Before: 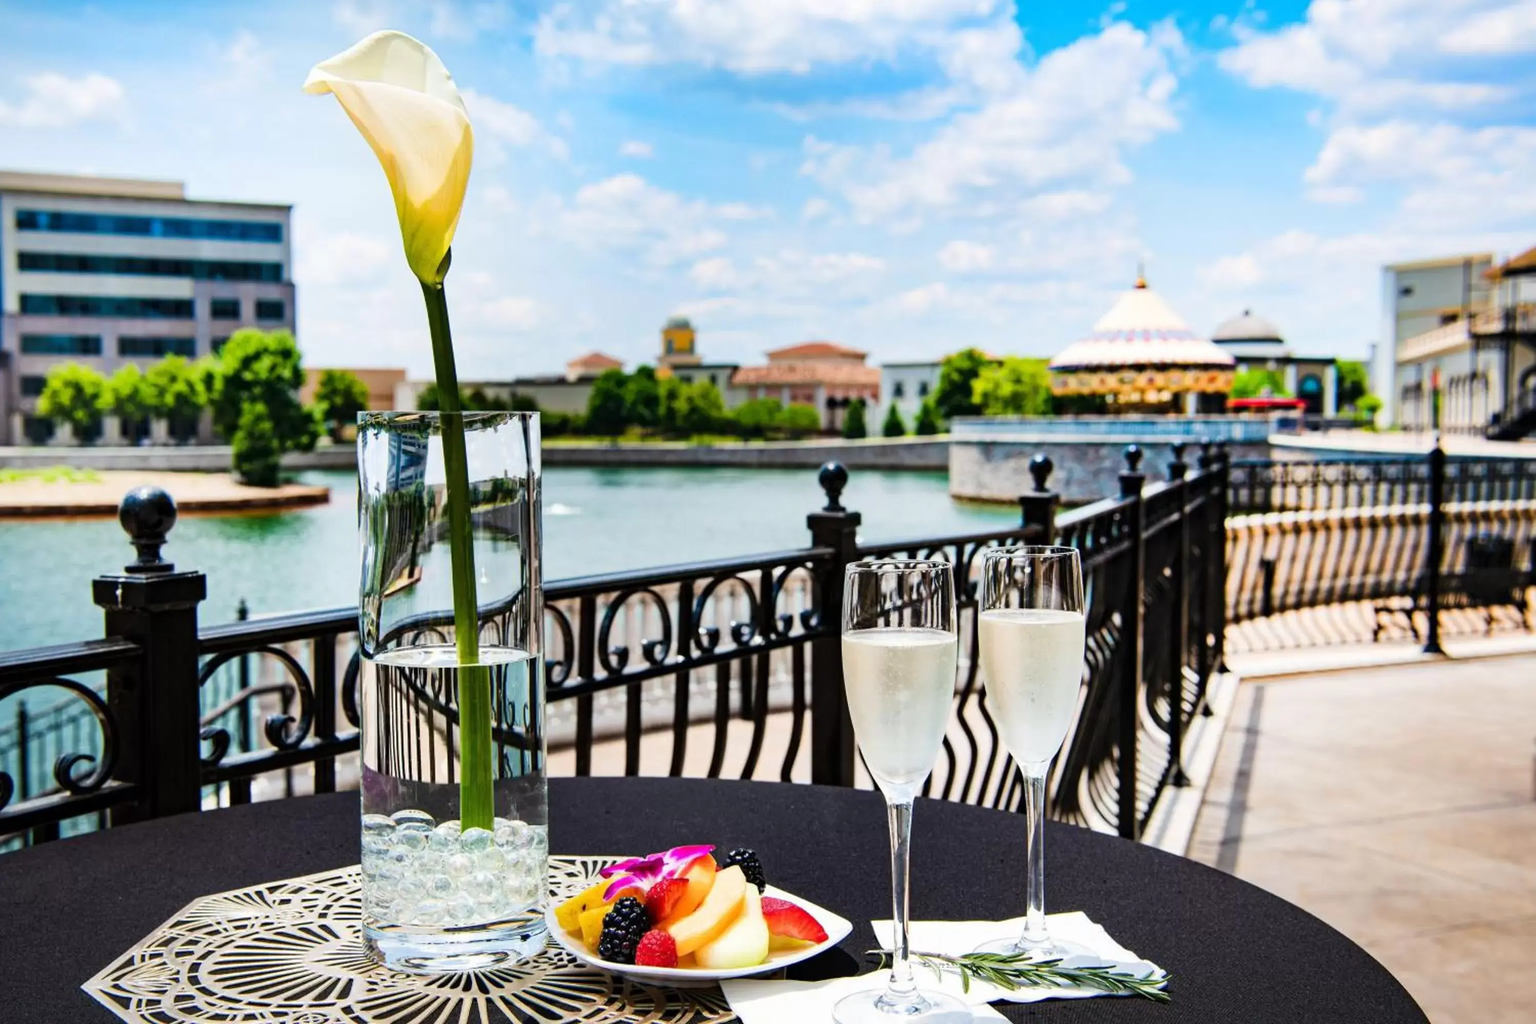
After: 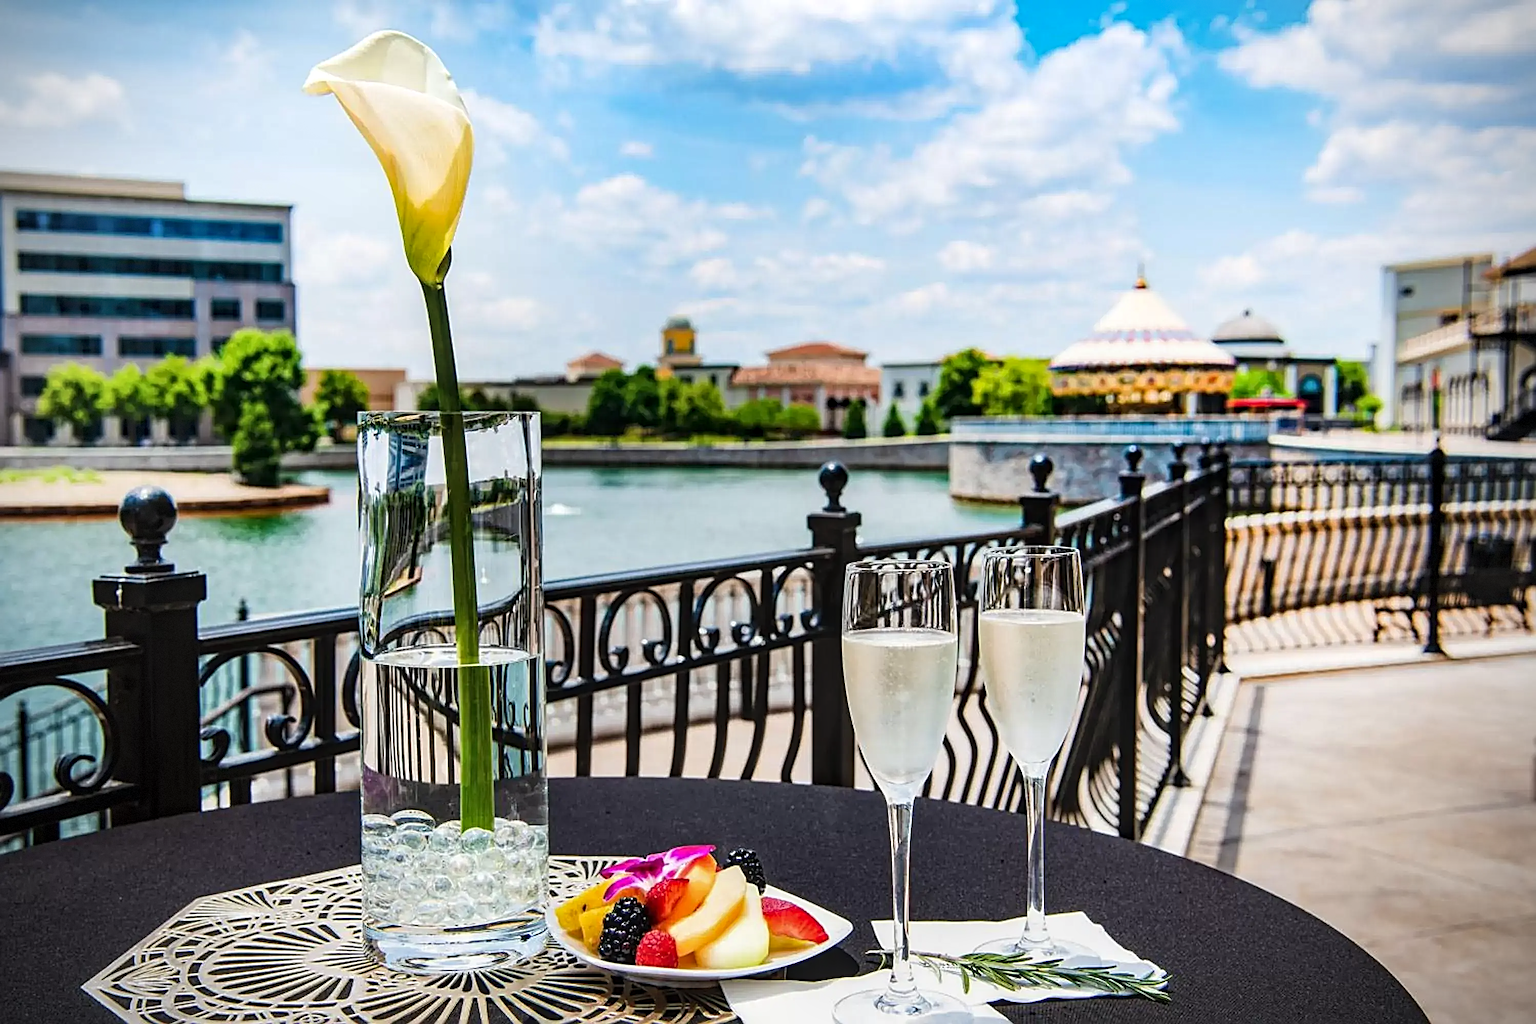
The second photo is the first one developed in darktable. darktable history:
sharpen: radius 2.825, amount 0.727
vignetting: fall-off start 74.61%, fall-off radius 65.99%, center (-0.012, 0), dithering 8-bit output
local contrast: on, module defaults
